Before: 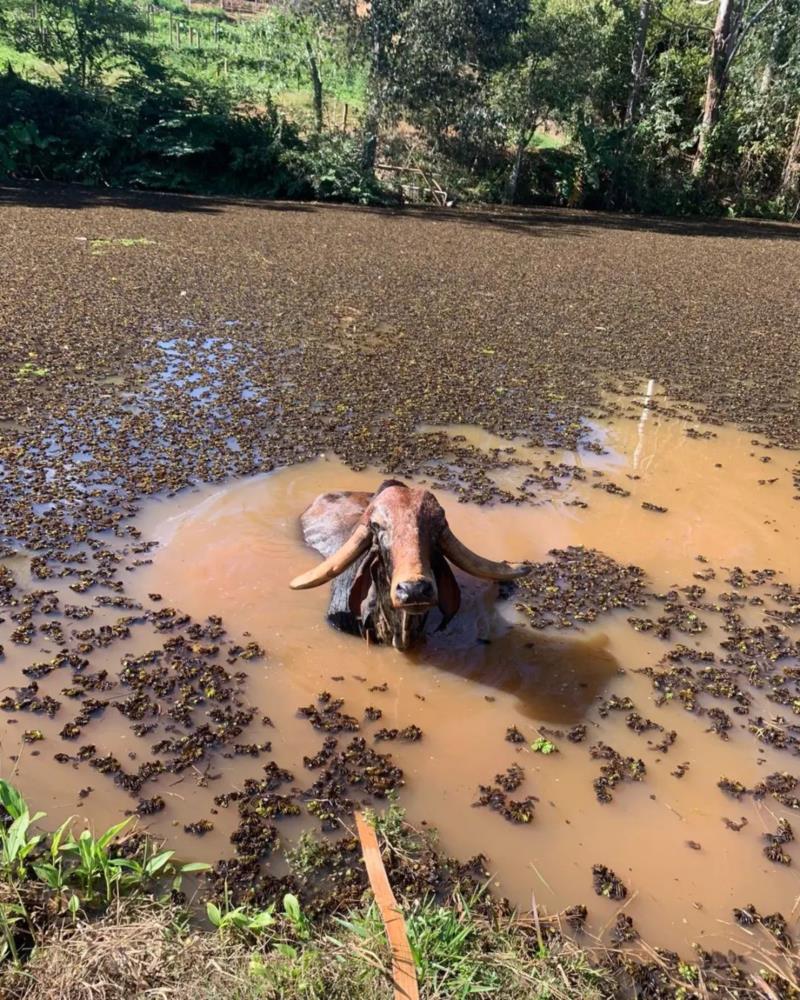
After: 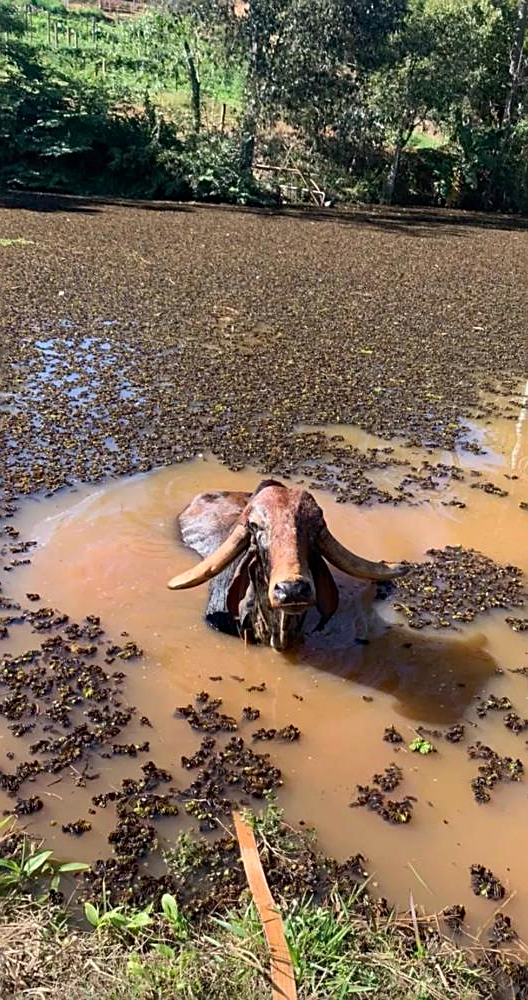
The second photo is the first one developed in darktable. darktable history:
haze removal: compatibility mode true, adaptive false
sharpen: on, module defaults
crop: left 15.367%, right 17.821%
